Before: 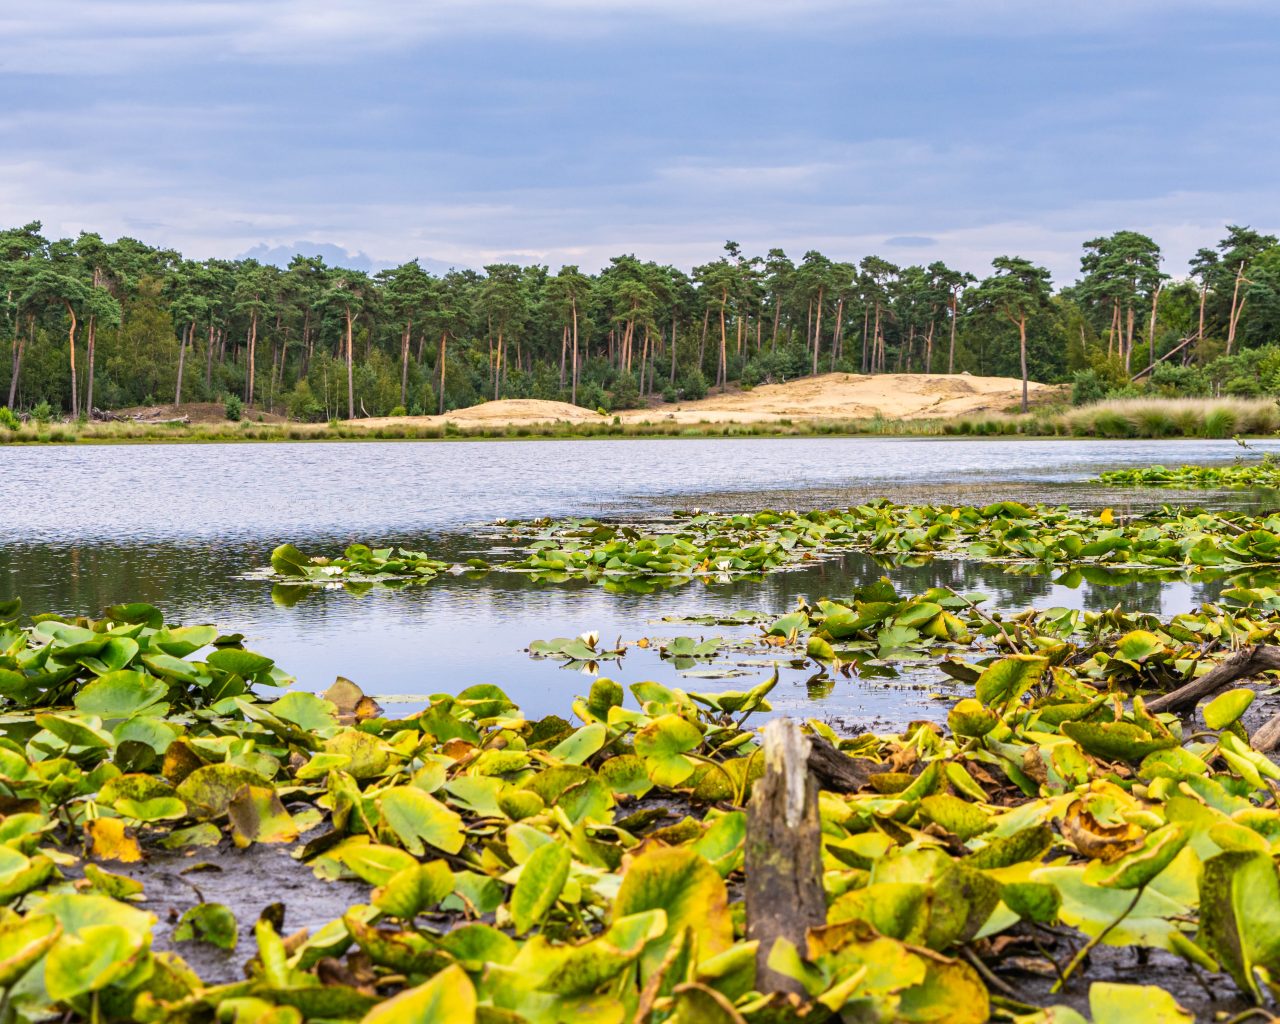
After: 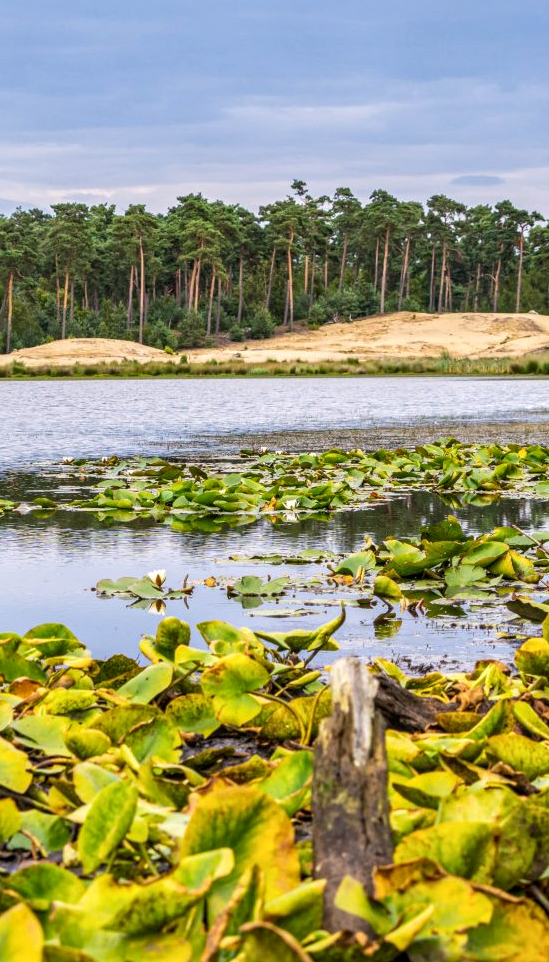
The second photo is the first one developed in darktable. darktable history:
local contrast: on, module defaults
crop: left 33.892%, top 6.052%, right 23.15%
